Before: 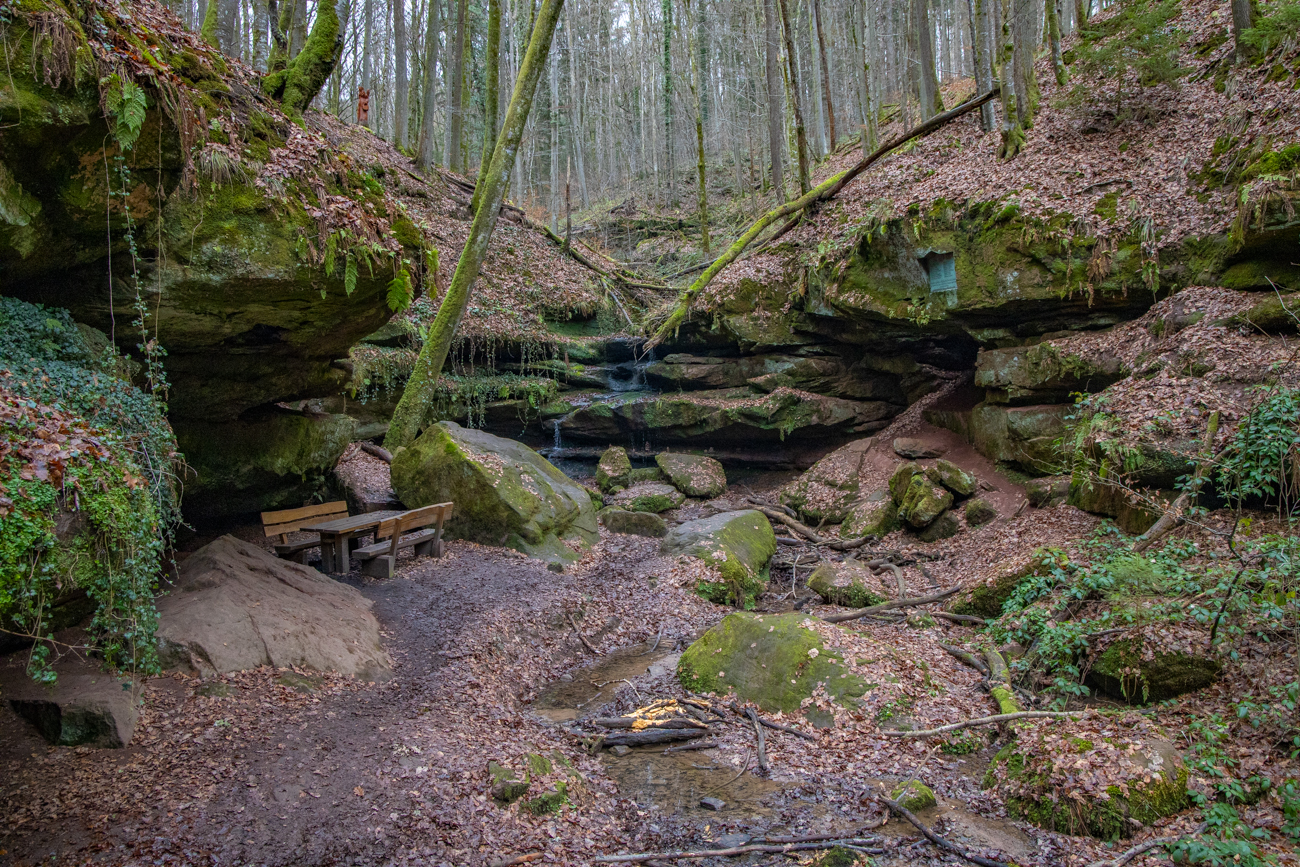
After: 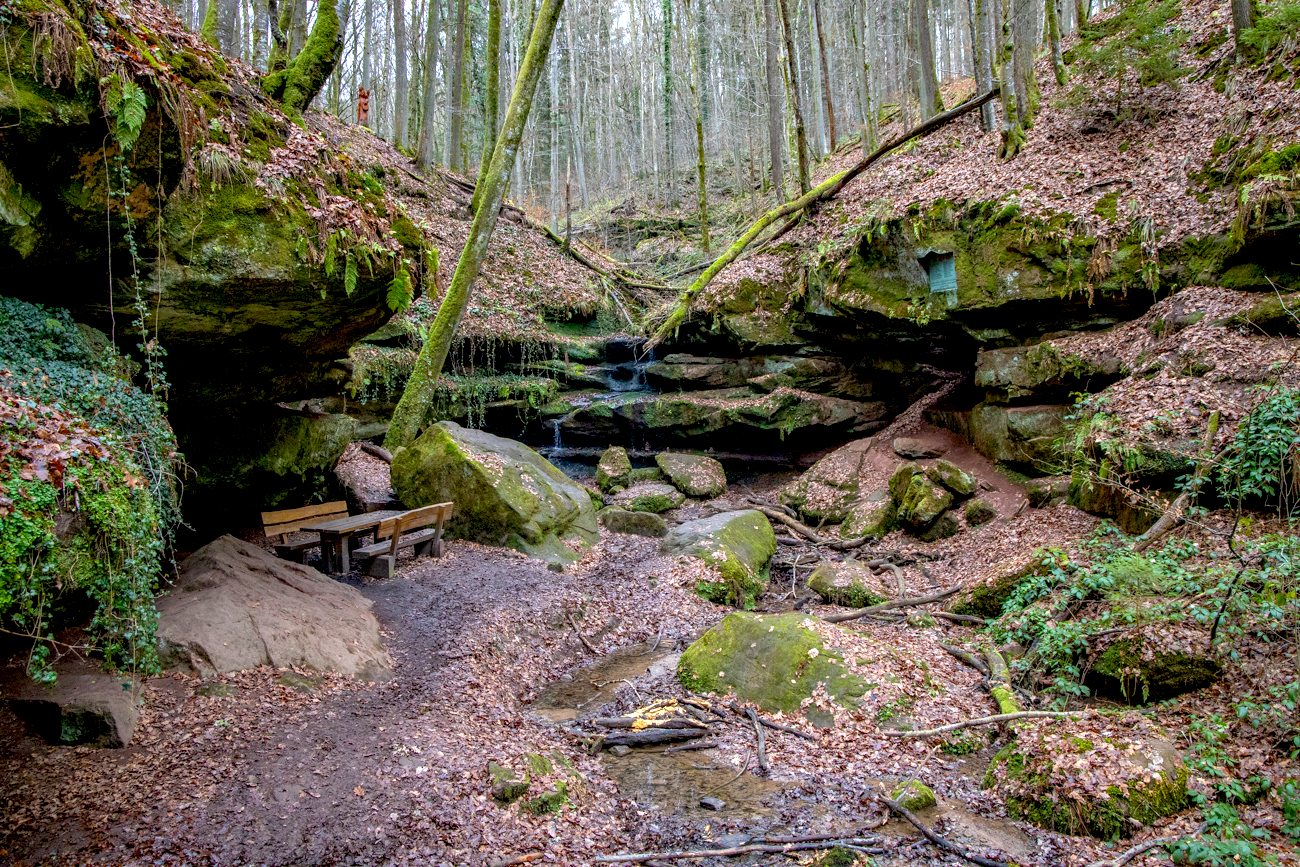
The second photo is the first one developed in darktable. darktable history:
exposure: black level correction 0.012, exposure 0.702 EV, compensate highlight preservation false
